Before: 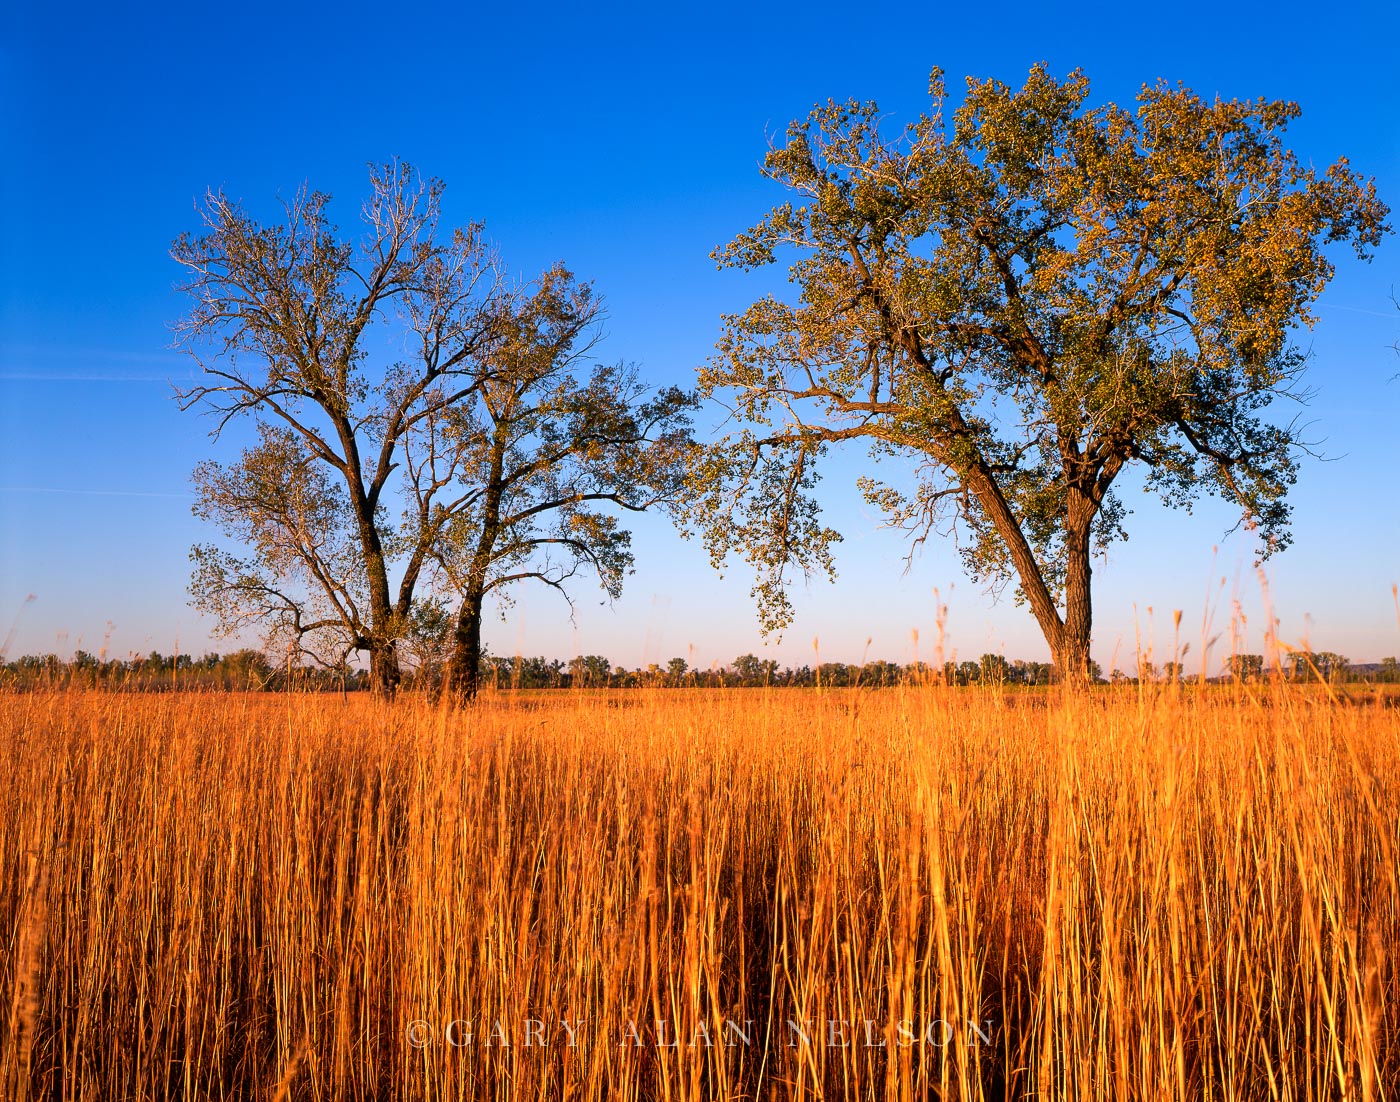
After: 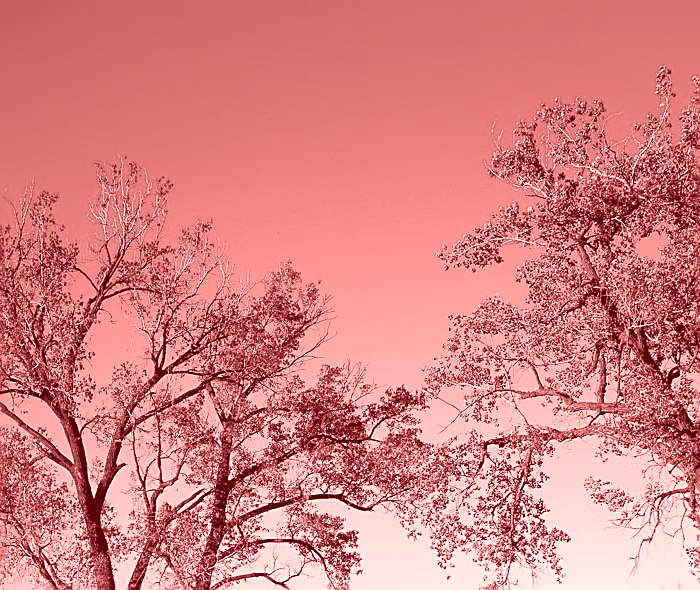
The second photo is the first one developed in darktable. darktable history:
crop: left 19.556%, right 30.401%, bottom 46.458%
colorize: saturation 60%, source mix 100%
sharpen: on, module defaults
